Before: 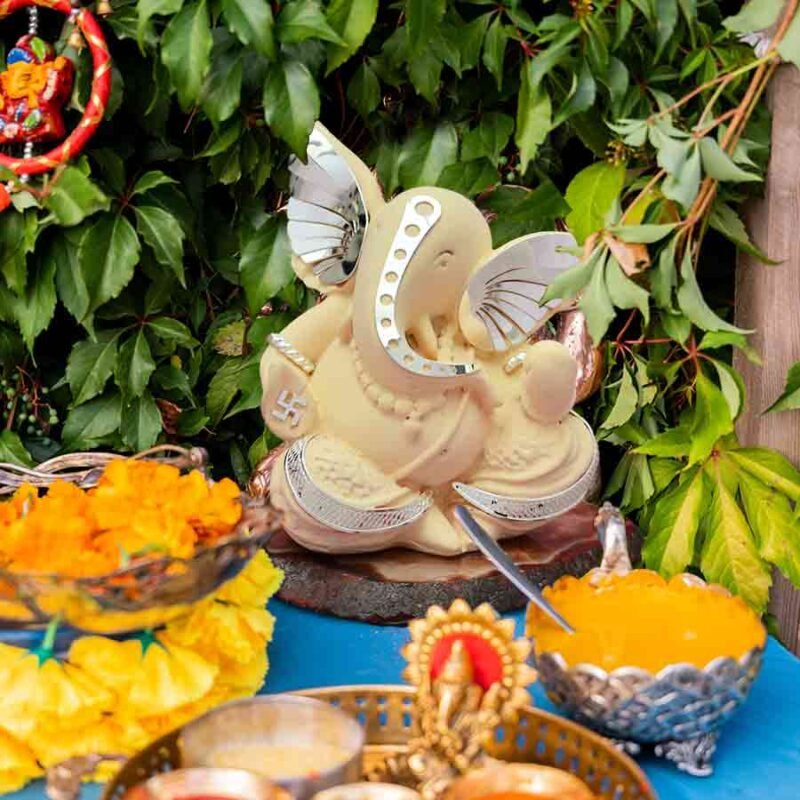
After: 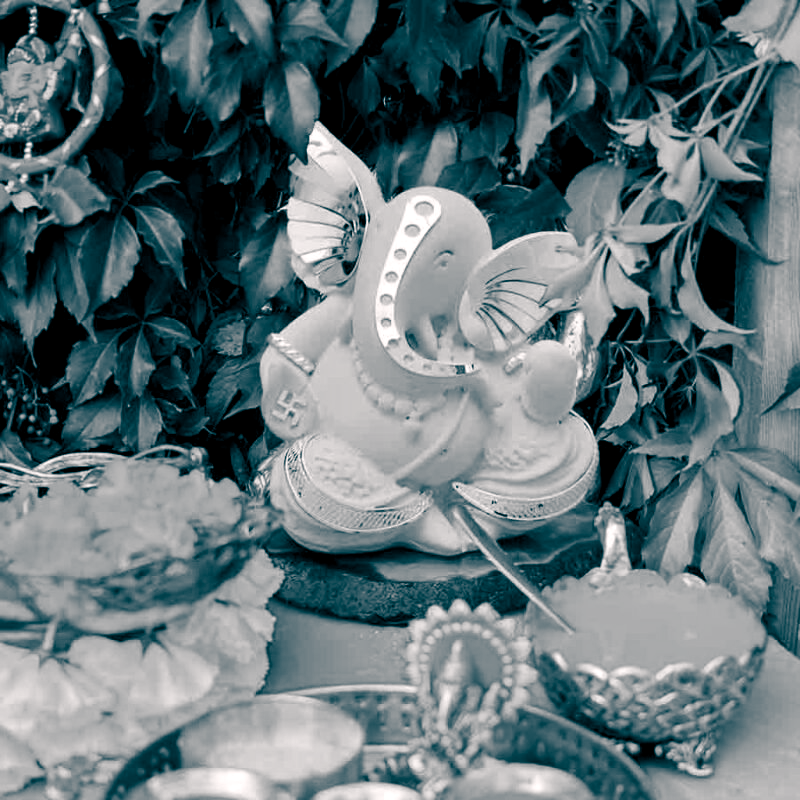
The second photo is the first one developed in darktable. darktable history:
color balance rgb: shadows lift › luminance -28.76%, shadows lift › chroma 10%, shadows lift › hue 230°, power › chroma 0.5%, power › hue 215°, highlights gain › luminance 7.14%, highlights gain › chroma 1%, highlights gain › hue 50°, global offset › luminance -0.29%, global offset › hue 260°, perceptual saturation grading › global saturation 20%, perceptual saturation grading › highlights -13.92%, perceptual saturation grading › shadows 50%
color calibration: output gray [0.22, 0.42, 0.37, 0], gray › normalize channels true, illuminant same as pipeline (D50), adaptation XYZ, x 0.346, y 0.359, gamut compression 0
white balance: red 1.05, blue 1.072
